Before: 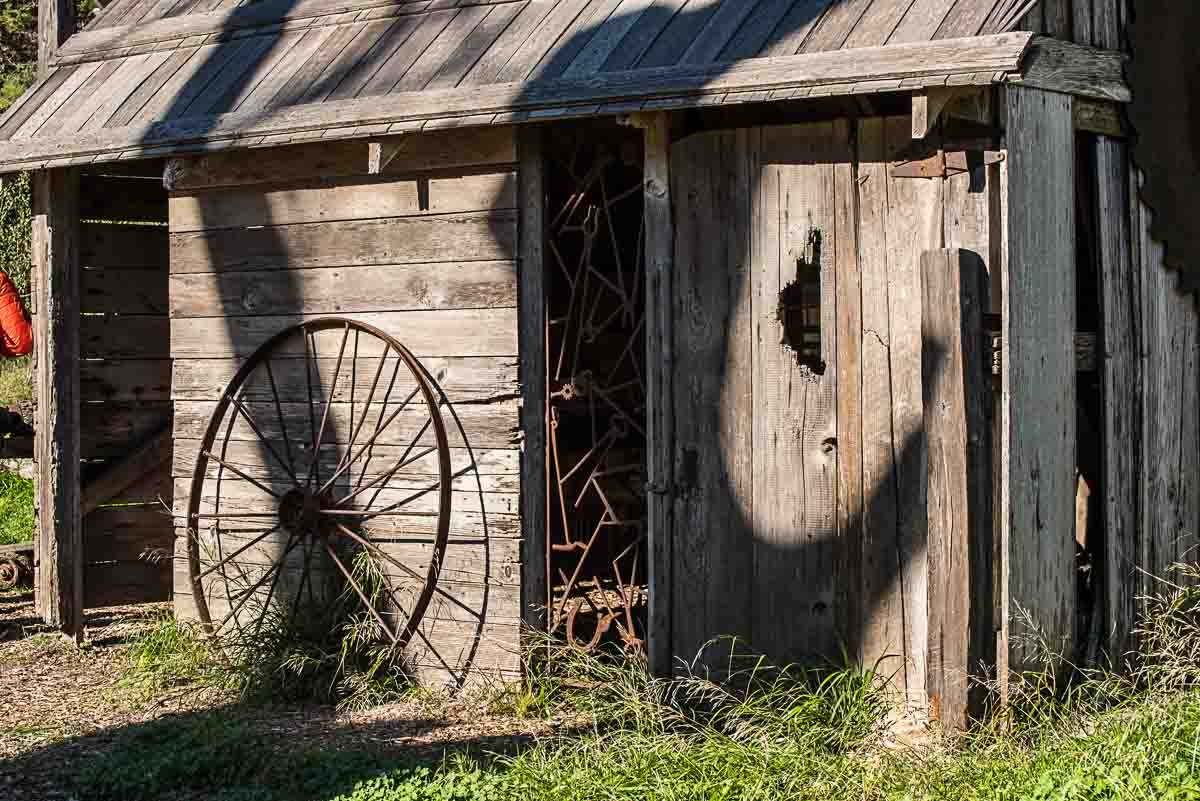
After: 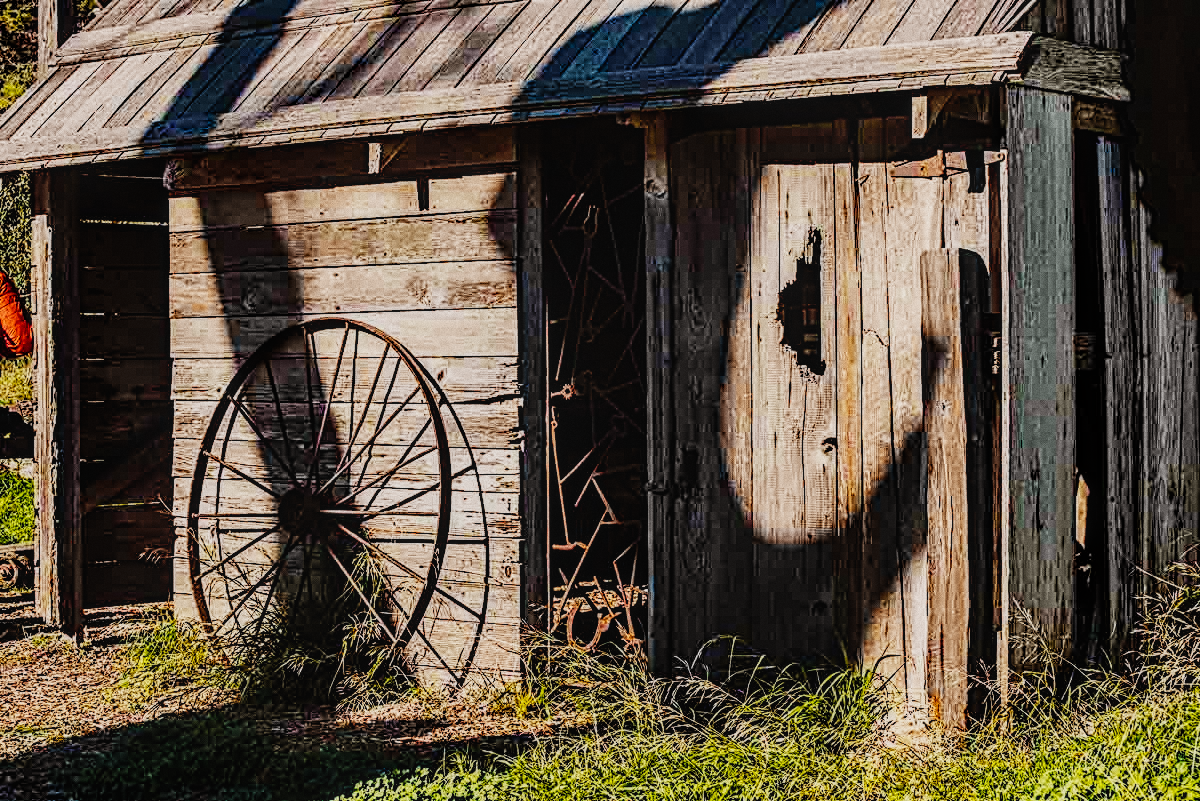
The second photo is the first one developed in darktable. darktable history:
diffuse or sharpen "_builtin_sharpen demosaicing | AA filter": edge sensitivity 1, 1st order anisotropy 100%, 2nd order anisotropy 100%, 3rd order anisotropy 100%, 4th order anisotropy 100%, 1st order speed -25%, 2nd order speed -25%, 3rd order speed -25%, 4th order speed -25%
diffuse or sharpen "bloom 10%": radius span 32, 1st order speed 50%, 2nd order speed 50%, 3rd order speed 50%, 4th order speed 50% | blend: blend mode normal, opacity 10%; mask: uniform (no mask)
grain "film": coarseness 0.09 ISO
color balance rgb: shadows lift › chroma 2%, shadows lift › hue 50°, power › hue 60°, highlights gain › chroma 1%, highlights gain › hue 60°, global offset › luminance 0.25%, global vibrance 30%
sigmoid: contrast 1.8, skew -0.2, preserve hue 0%, red attenuation 0.1, red rotation 0.035, green attenuation 0.1, green rotation -0.017, blue attenuation 0.15, blue rotation -0.052, base primaries Rec2020
color equalizer: saturation › orange 1.04, saturation › green 0.92, saturation › blue 1.05, hue › red 2.4, hue › yellow -4.8, hue › green 2.4, brightness › red 0.927, brightness › orange 1.04, brightness › yellow 1.04, brightness › green 0.9, brightness › cyan 0.953, brightness › blue 0.92, brightness › lavender 0.98, brightness › magenta 0.98 | blend: blend mode normal, opacity 100%; mask: uniform (no mask)
rgb primaries: red hue 0.035, red purity 1.1, green hue 0.017, blue hue -0.087, blue purity 1.1
local contrast: on, module defaults
contrast equalizer: y [[0.5, 0.486, 0.447, 0.446, 0.489, 0.5], [0.5 ×6], [0.5 ×6], [0 ×6], [0 ×6]]
